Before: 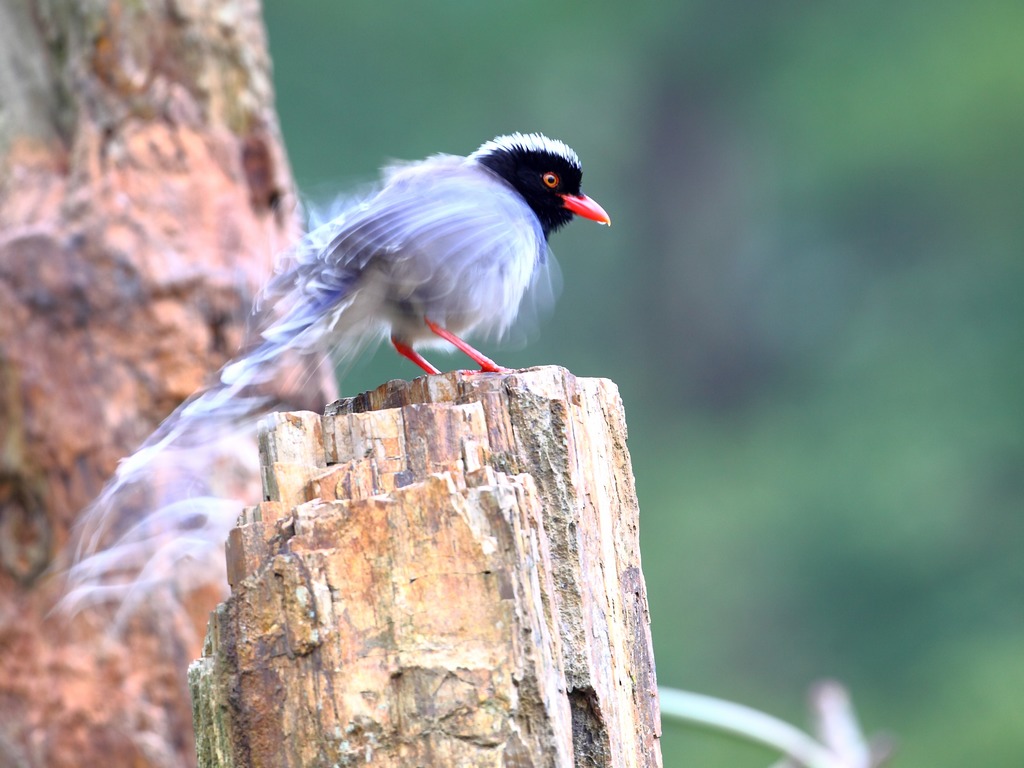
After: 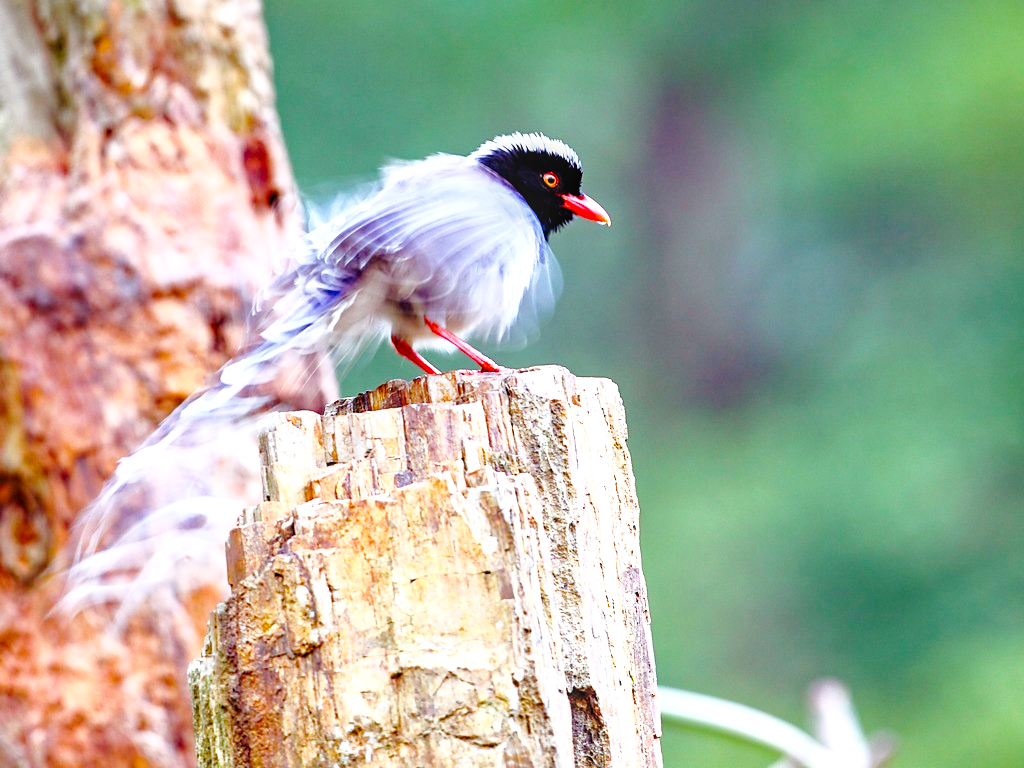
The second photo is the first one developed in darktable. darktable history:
haze removal: strength 0.248, distance 0.257, compatibility mode true, adaptive false
base curve: curves: ch0 [(0, 0) (0.028, 0.03) (0.121, 0.232) (0.46, 0.748) (0.859, 0.968) (1, 1)], preserve colors none
local contrast: on, module defaults
sharpen: radius 1.858, amount 0.408, threshold 1.606
color balance rgb: shadows lift › chroma 9.882%, shadows lift › hue 46.25°, power › hue 329.87°, perceptual saturation grading › global saturation 20%, perceptual saturation grading › highlights -14.28%, perceptual saturation grading › shadows 49.951%
